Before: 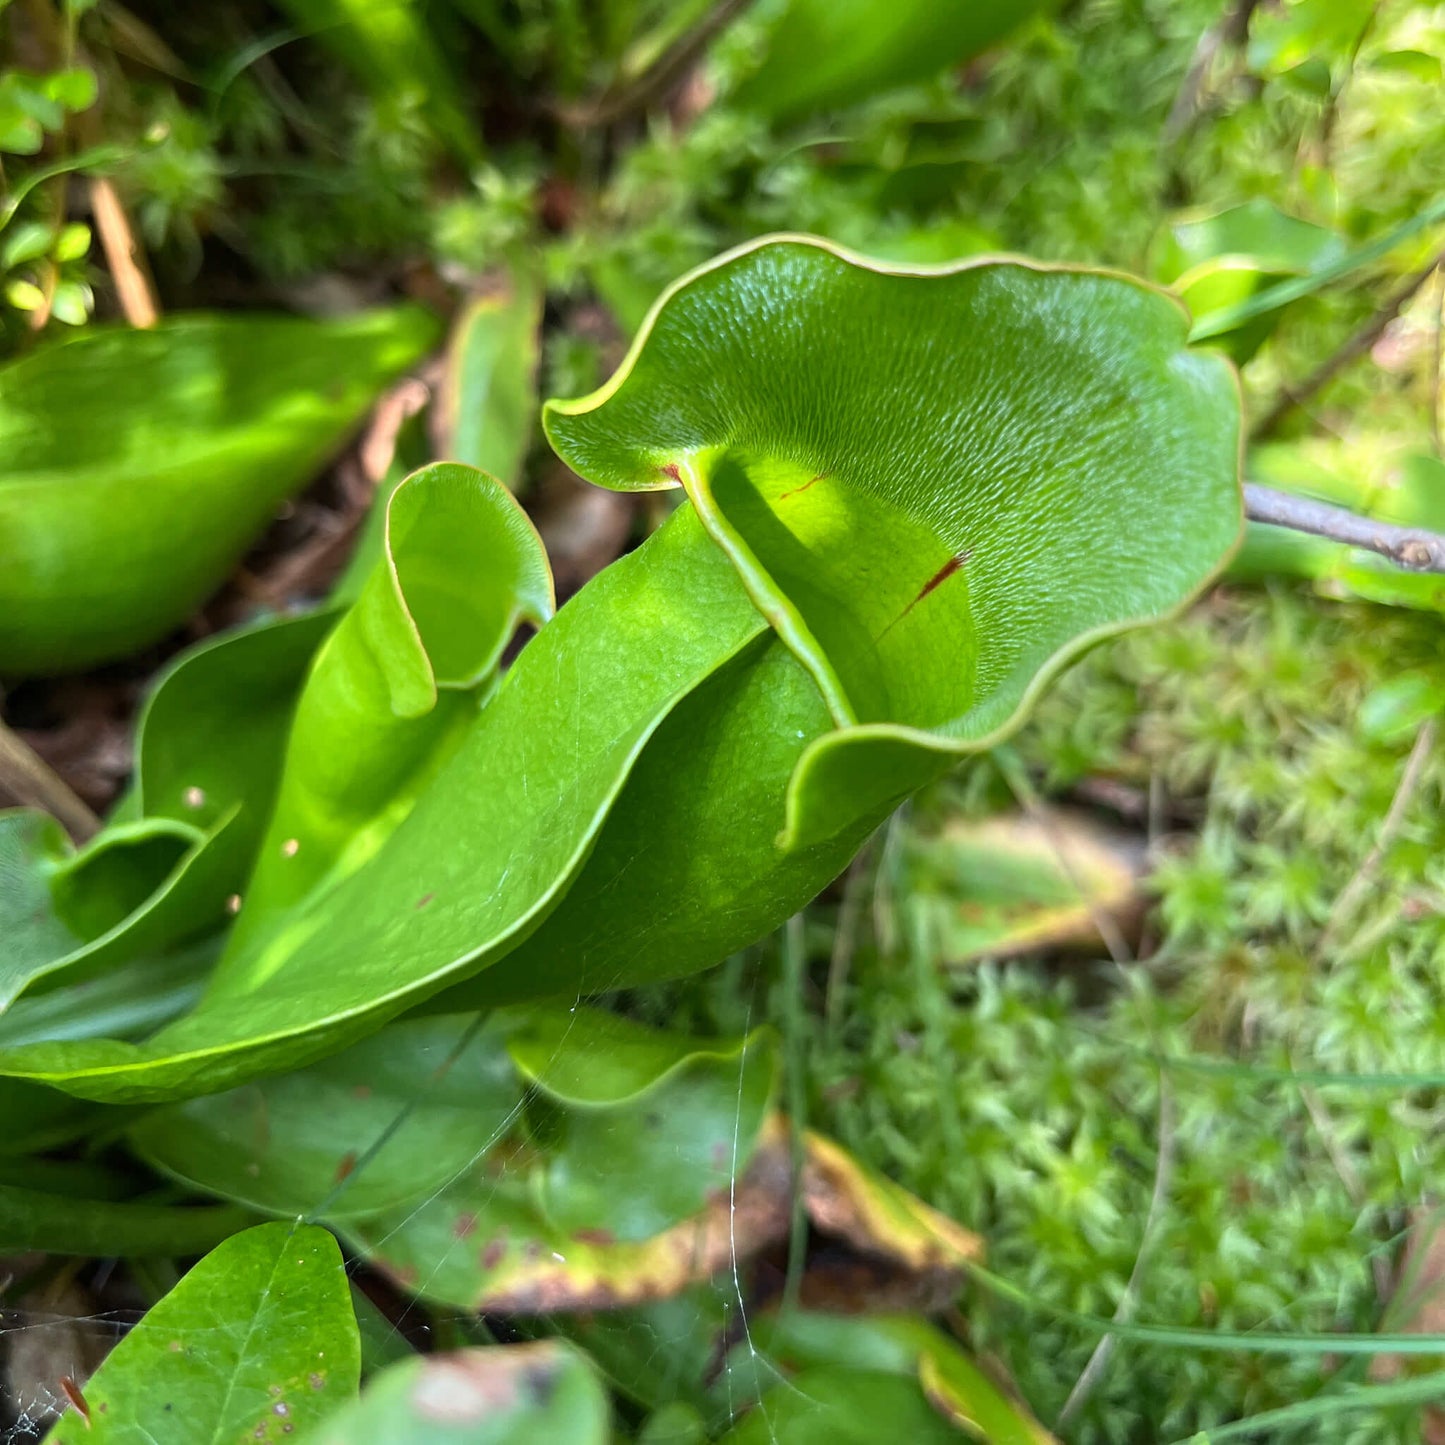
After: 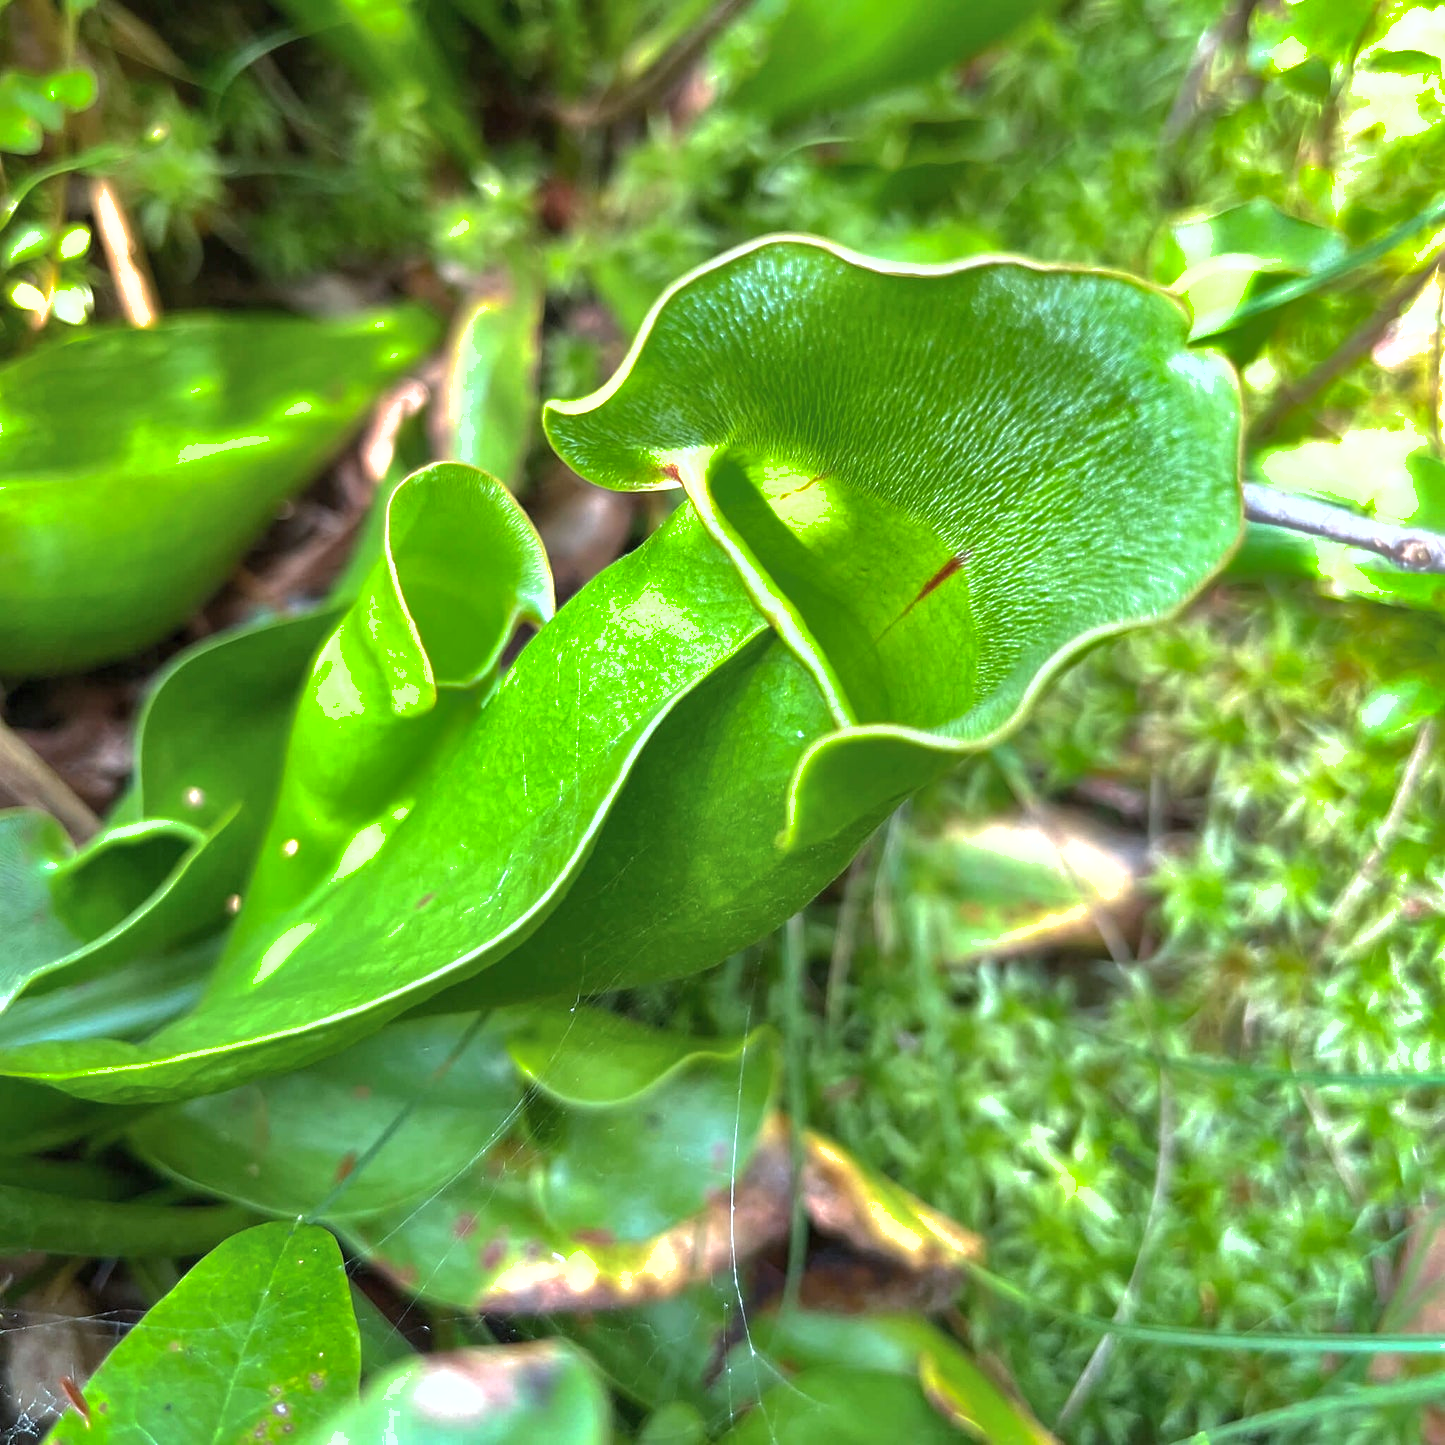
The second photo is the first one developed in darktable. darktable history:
color correction: highlights a* -0.772, highlights b* -8.92
shadows and highlights: shadows 40, highlights -60
exposure: black level correction 0, exposure 0.7 EV, compensate exposure bias true, compensate highlight preservation false
